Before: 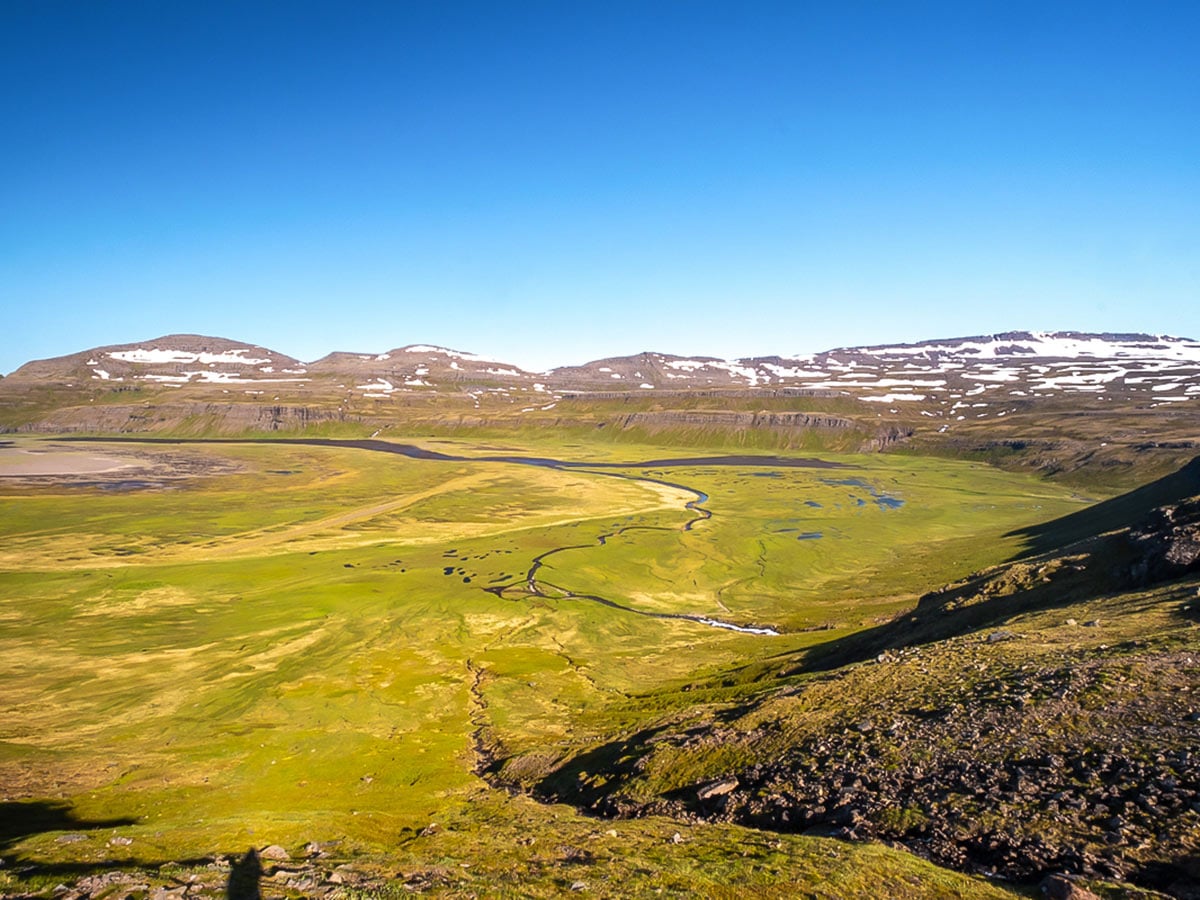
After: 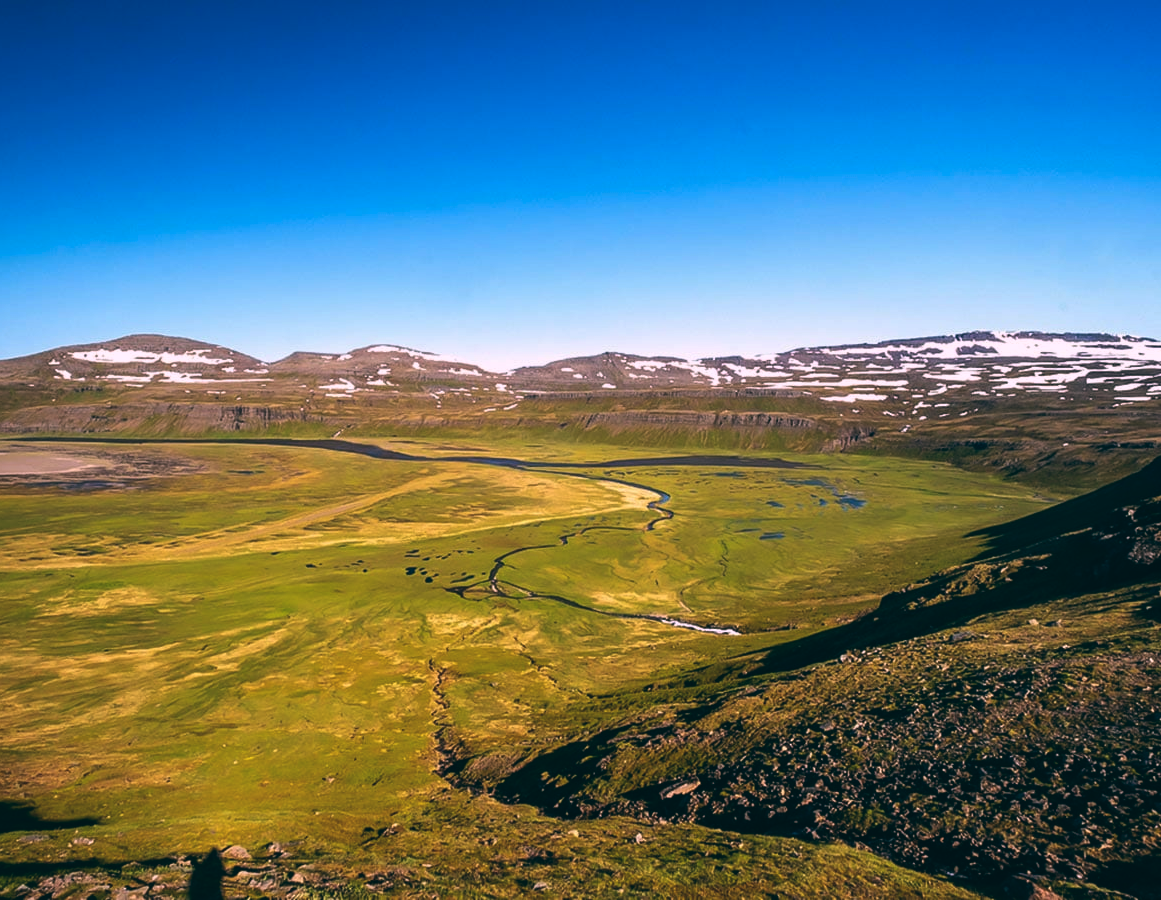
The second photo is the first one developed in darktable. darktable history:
crop and rotate: left 3.238%
color balance: lift [1.016, 0.983, 1, 1.017], gamma [0.78, 1.018, 1.043, 0.957], gain [0.786, 1.063, 0.937, 1.017], input saturation 118.26%, contrast 13.43%, contrast fulcrum 21.62%, output saturation 82.76%
